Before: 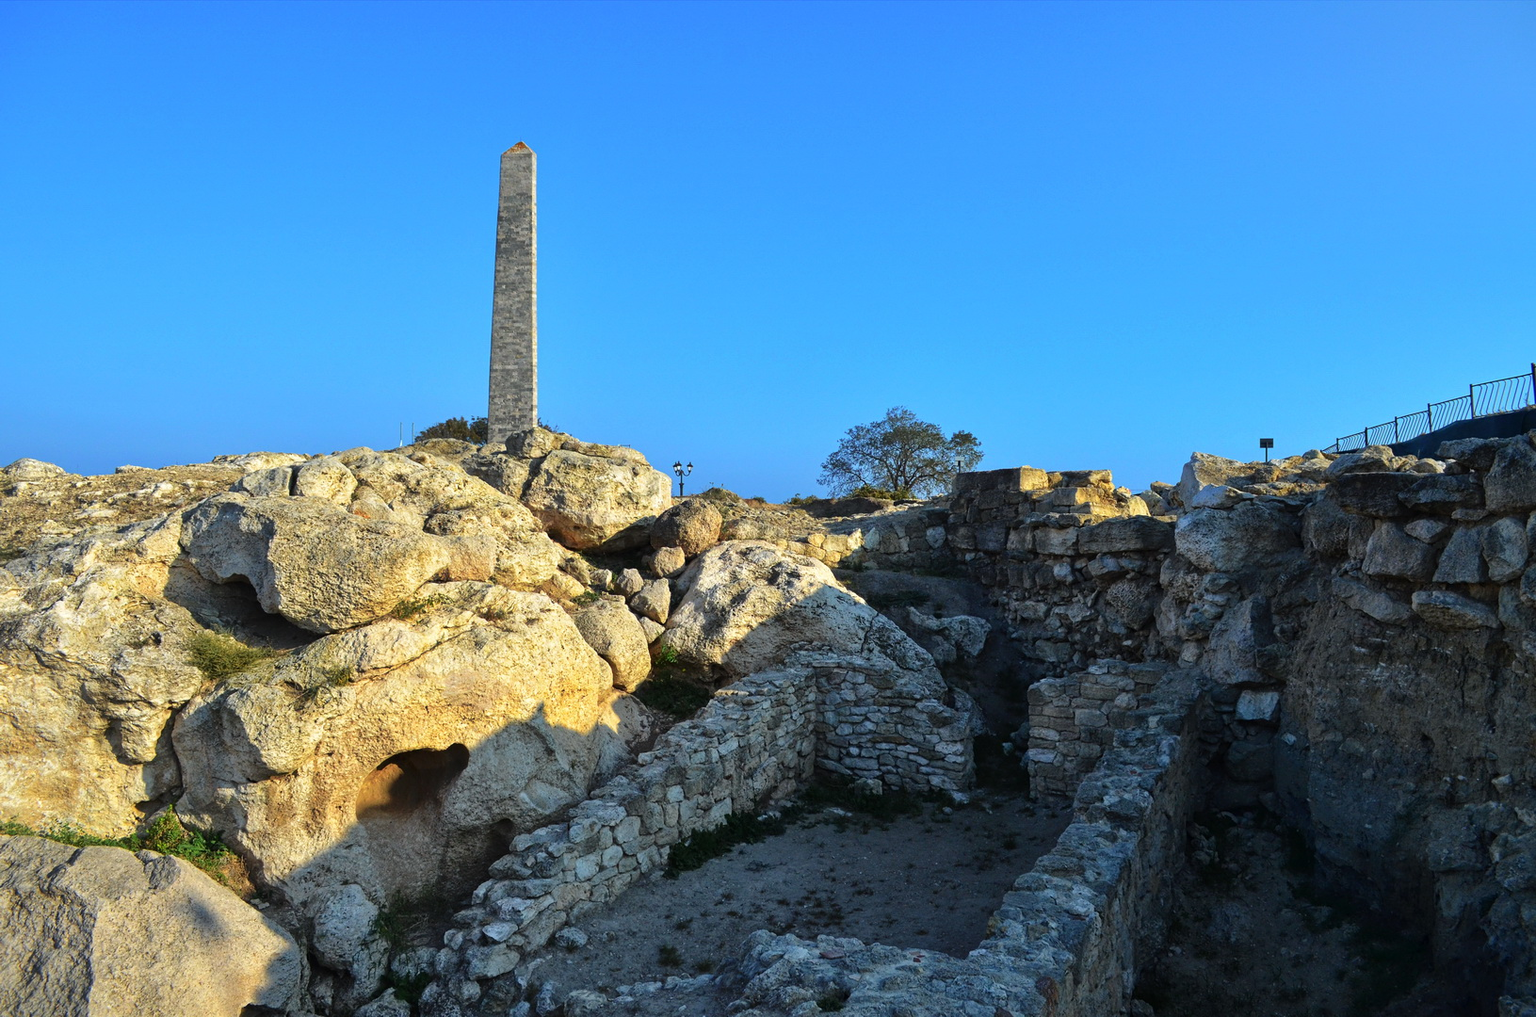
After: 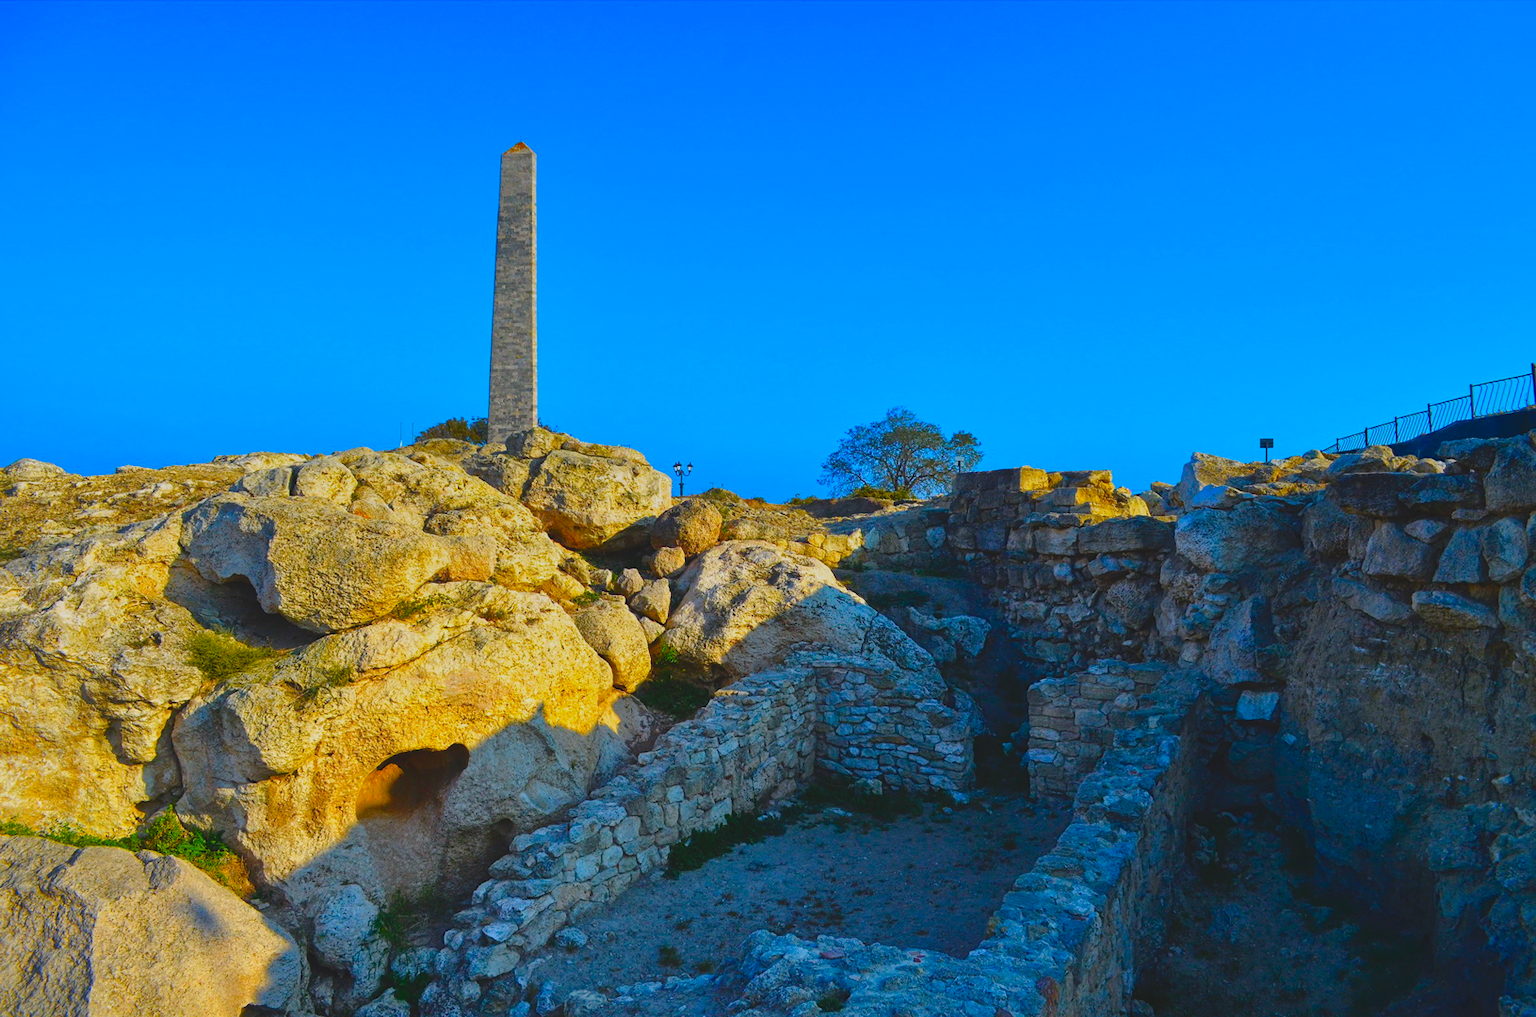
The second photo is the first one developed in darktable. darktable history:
white balance: red 1.009, blue 1.027
contrast brightness saturation: contrast -0.19, saturation 0.19
graduated density: on, module defaults
color balance rgb: perceptual saturation grading › global saturation 20%, perceptual saturation grading › highlights -25%, perceptual saturation grading › shadows 50.52%, global vibrance 40.24%
